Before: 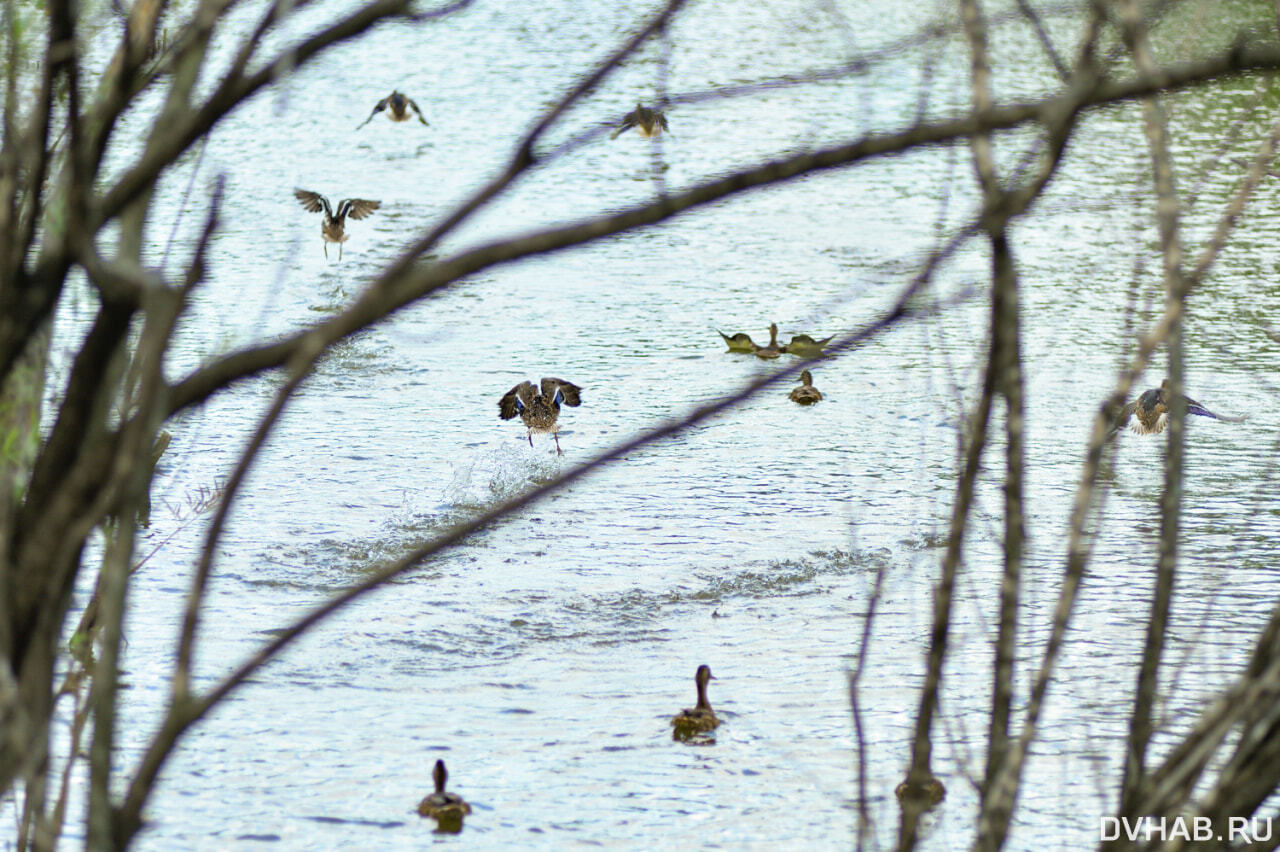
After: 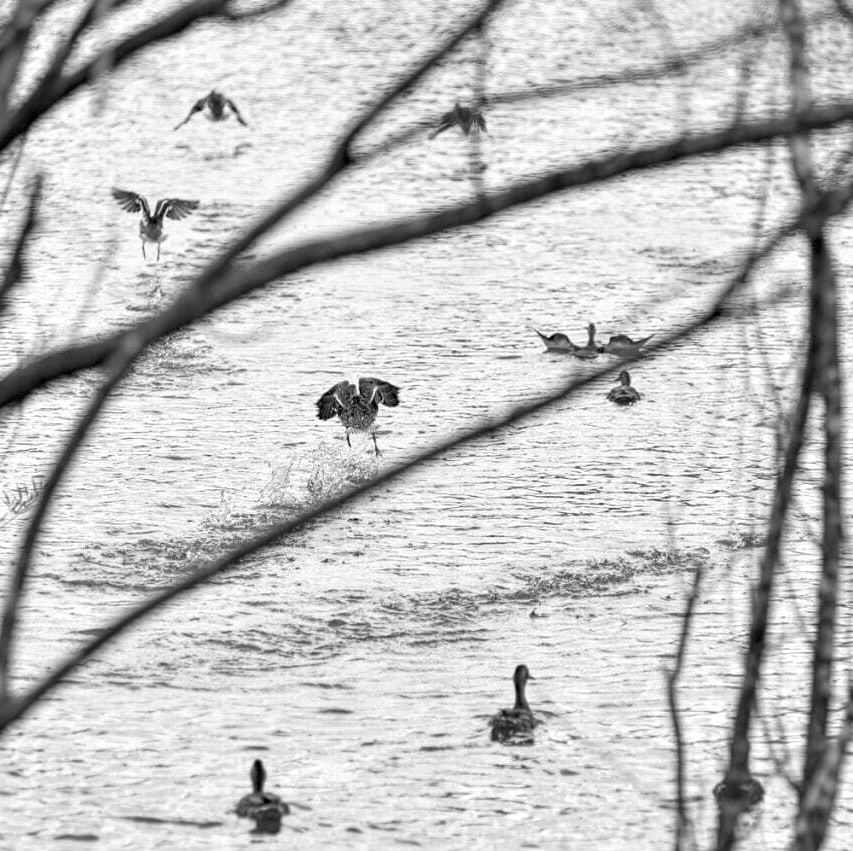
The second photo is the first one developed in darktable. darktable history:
local contrast: highlights 99%, shadows 86%, detail 160%, midtone range 0.2
crop and rotate: left 14.292%, right 19.041%
monochrome: size 3.1
white balance: red 0.967, blue 1.049
haze removal: compatibility mode true, adaptive false
